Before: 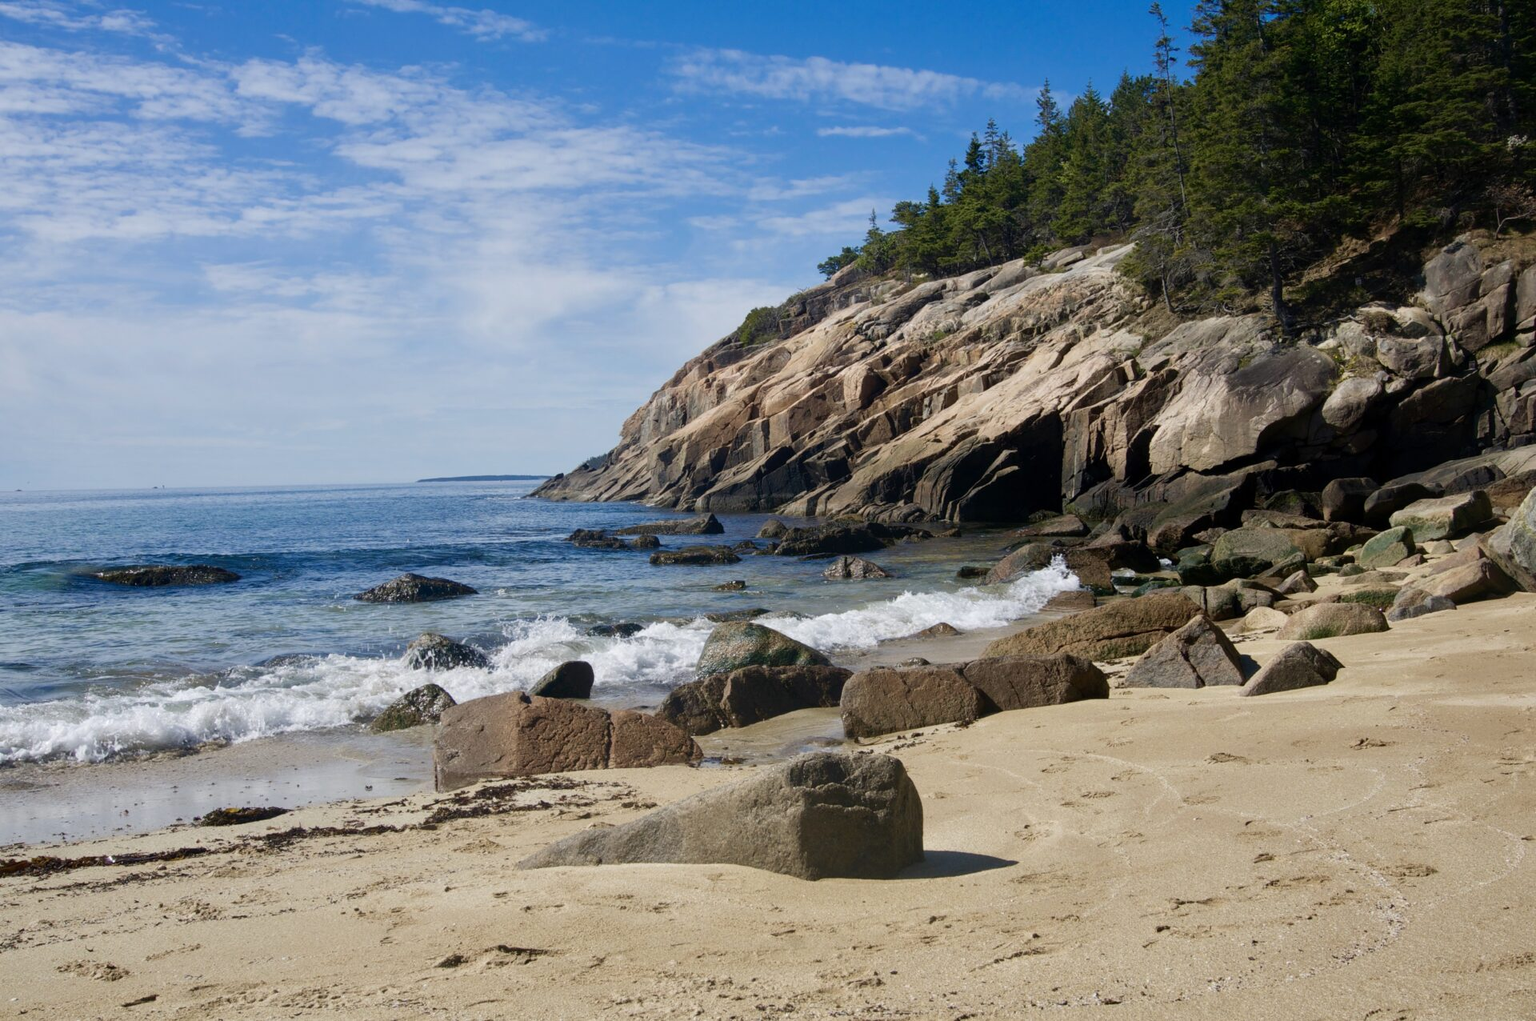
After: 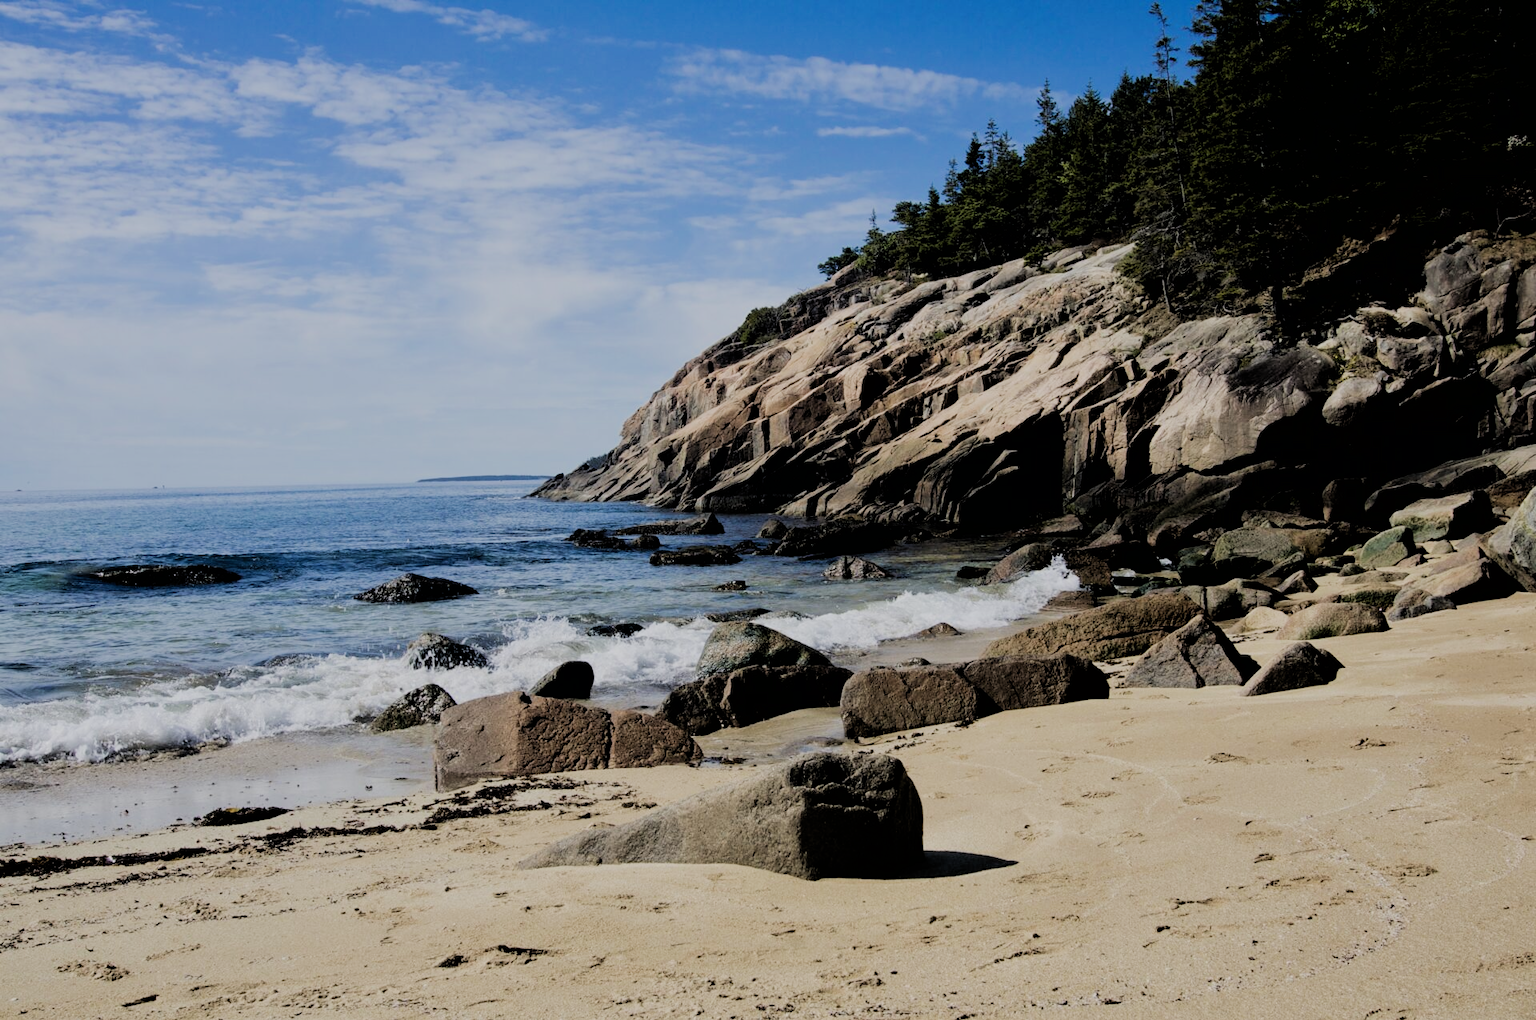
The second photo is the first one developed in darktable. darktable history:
shadows and highlights: radius 331.84, shadows 53.55, highlights -100, compress 94.63%, highlights color adjustment 73.23%, soften with gaussian
filmic rgb: black relative exposure -3.21 EV, white relative exposure 7.02 EV, hardness 1.46, contrast 1.35
